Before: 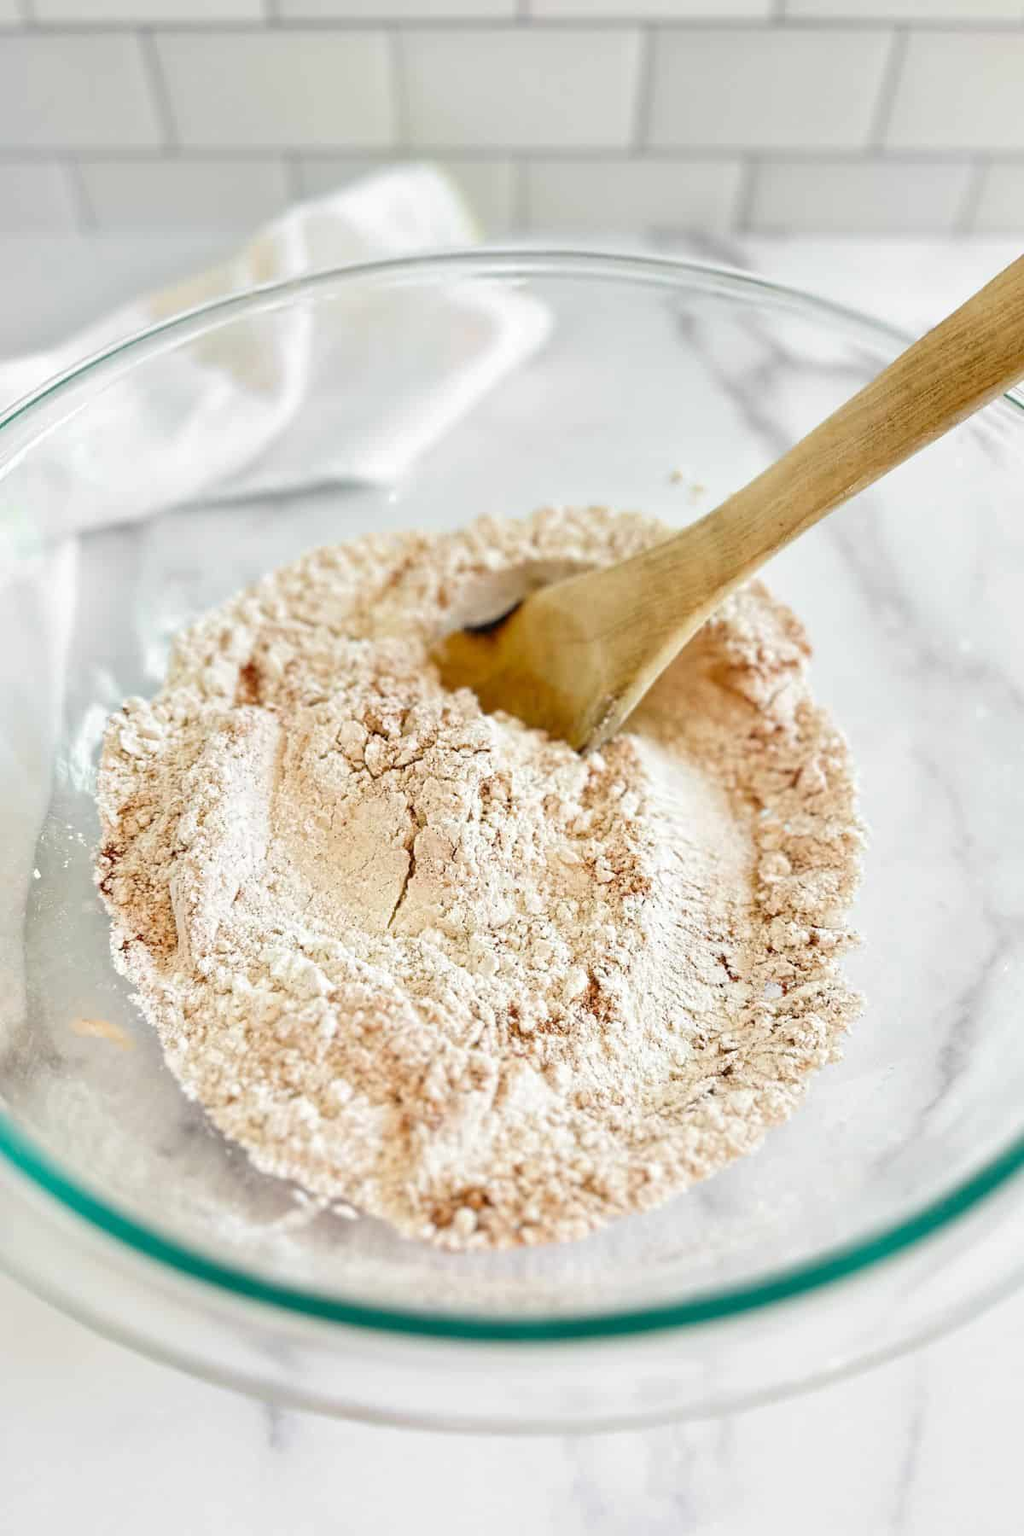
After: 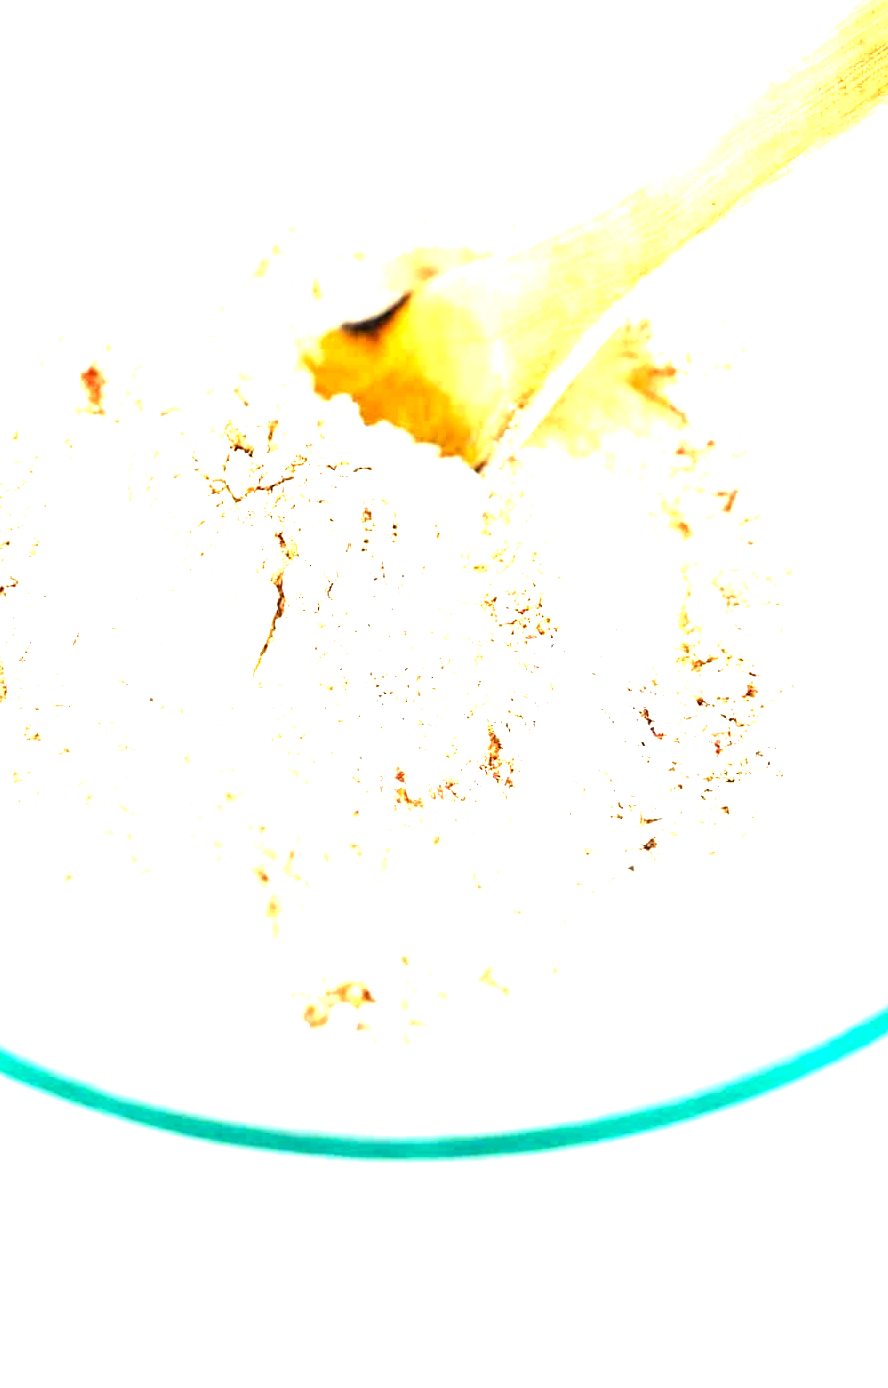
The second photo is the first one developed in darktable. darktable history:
exposure: black level correction 0, exposure 1.1 EV, compensate exposure bias true, compensate highlight preservation false
crop: left 16.871%, top 22.857%, right 9.116%
levels: levels [0.012, 0.367, 0.697]
